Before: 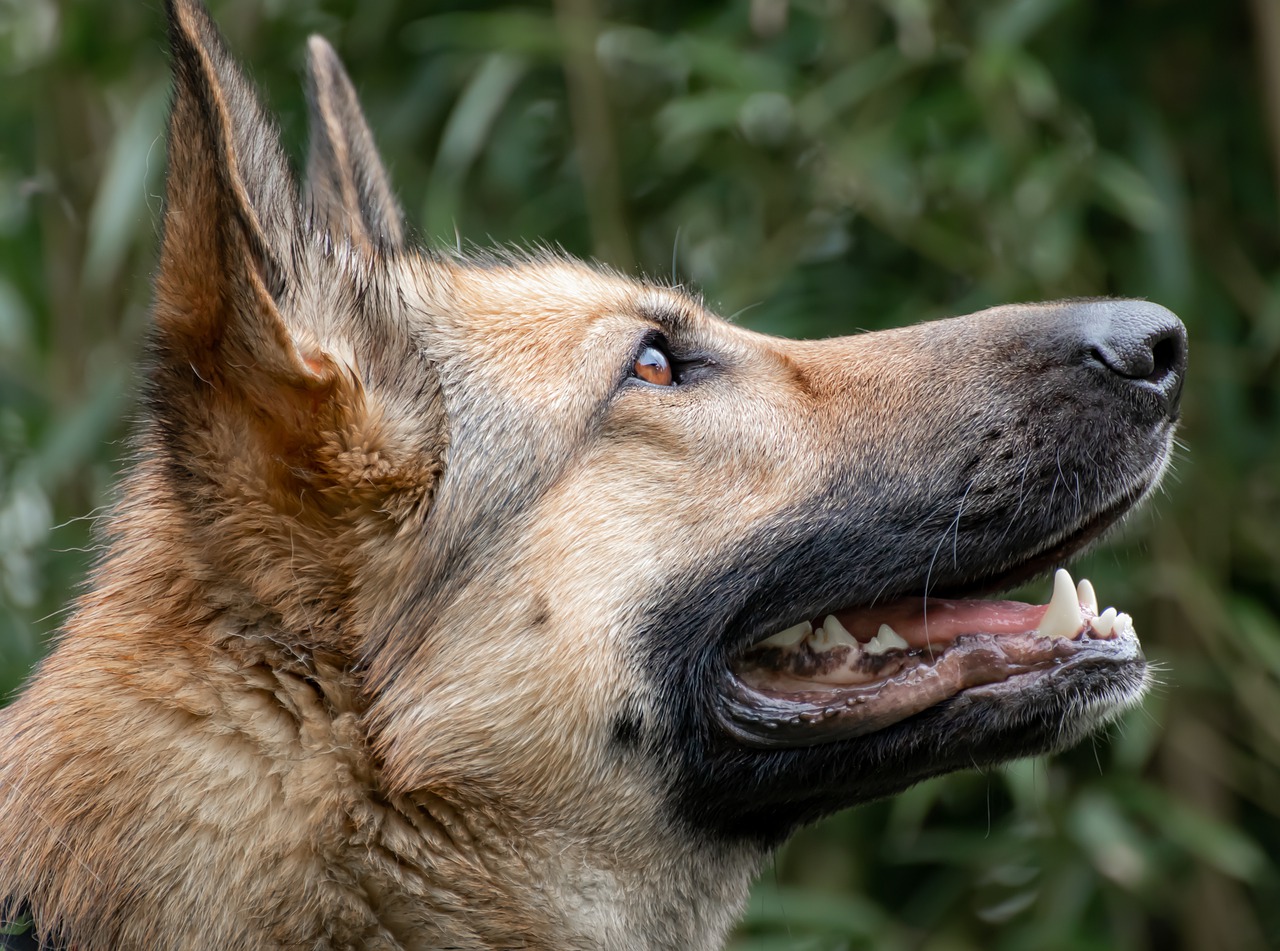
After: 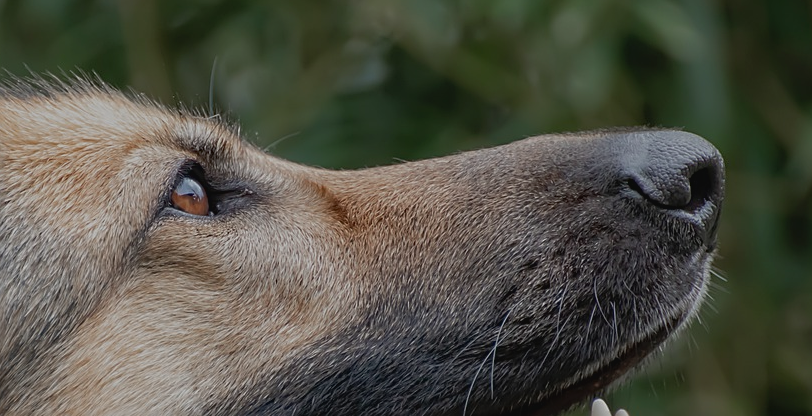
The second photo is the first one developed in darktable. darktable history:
contrast brightness saturation: contrast -0.077, brightness -0.039, saturation -0.108
tone equalizer: -8 EV -0.026 EV, -7 EV 0.009 EV, -6 EV -0.008 EV, -5 EV 0.006 EV, -4 EV -0.033 EV, -3 EV -0.241 EV, -2 EV -0.669 EV, -1 EV -0.959 EV, +0 EV -0.962 EV
sharpen: on, module defaults
crop: left 36.177%, top 17.95%, right 0.315%, bottom 38.275%
